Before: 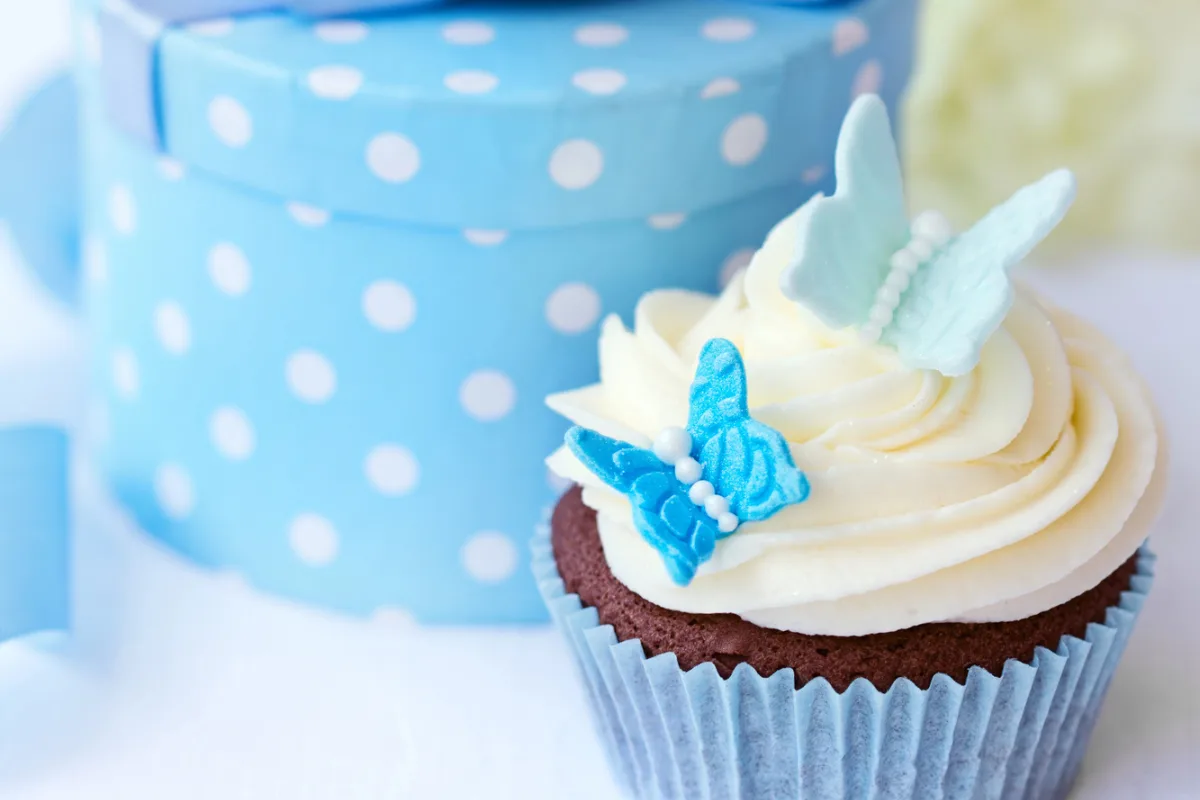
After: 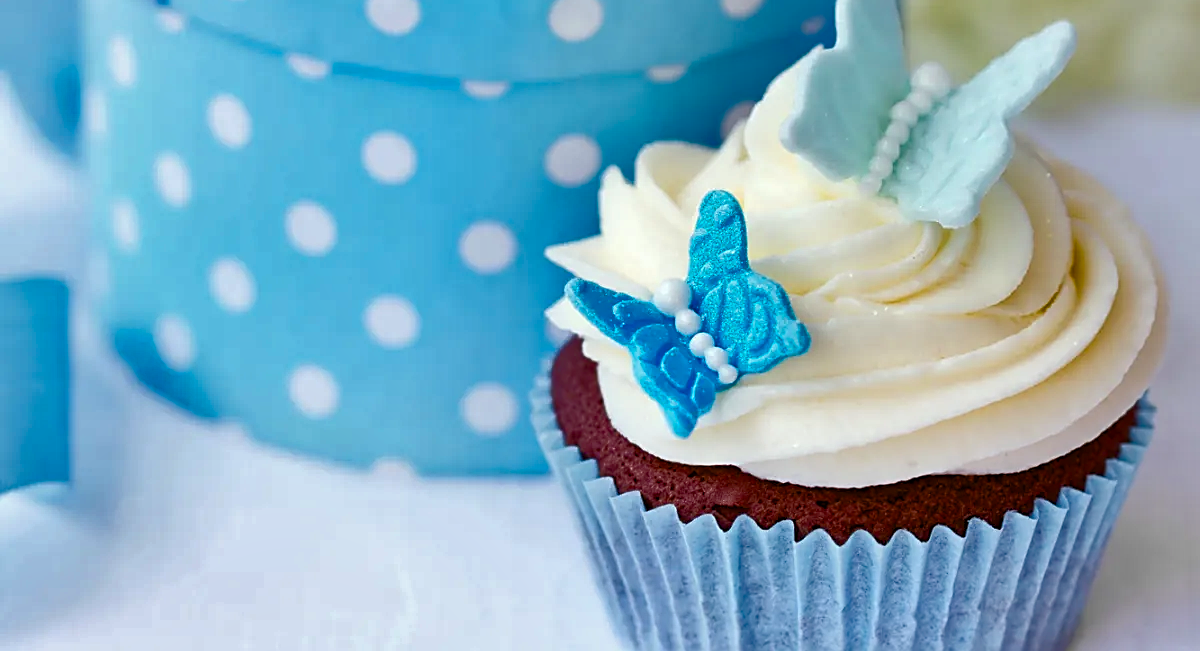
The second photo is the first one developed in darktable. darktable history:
color balance rgb: perceptual saturation grading › global saturation 20%, perceptual saturation grading › highlights -25.119%, perceptual saturation grading › shadows 50.125%, global vibrance 20%
shadows and highlights: radius 100.33, shadows 50.39, highlights -65.73, soften with gaussian
crop and rotate: top 18.508%
sharpen: on, module defaults
